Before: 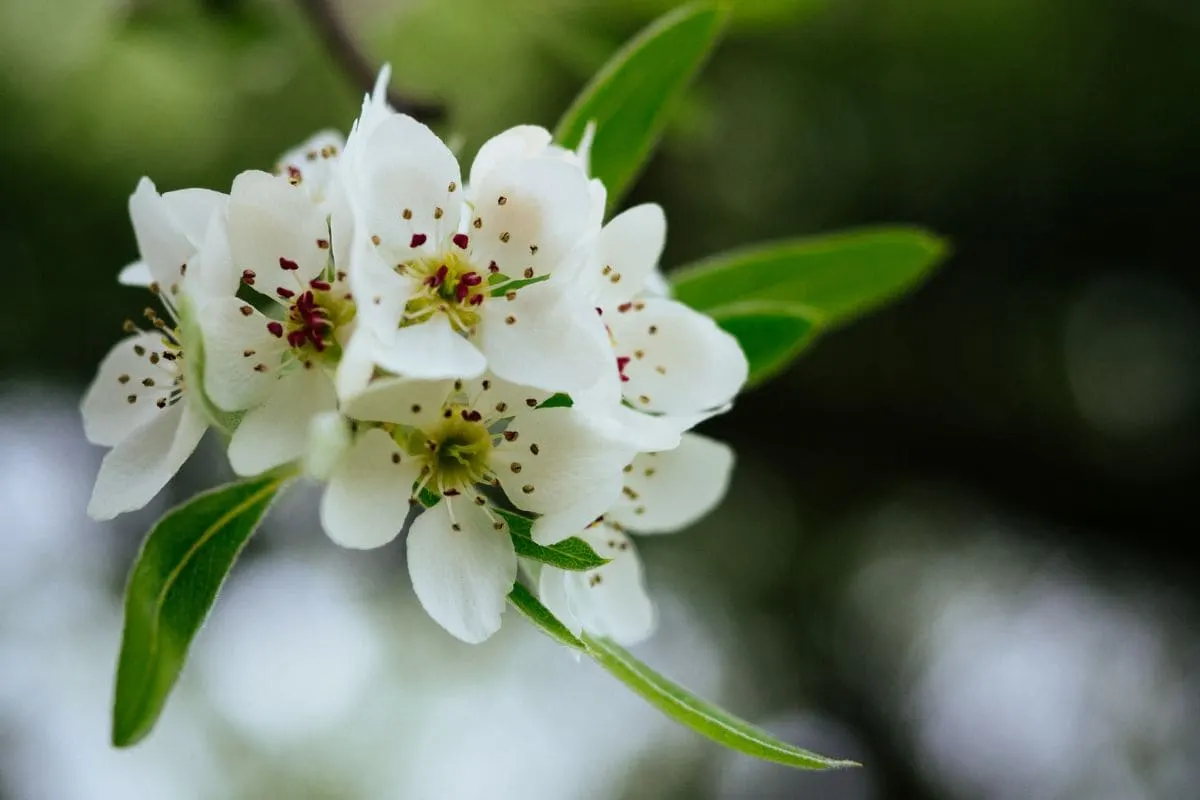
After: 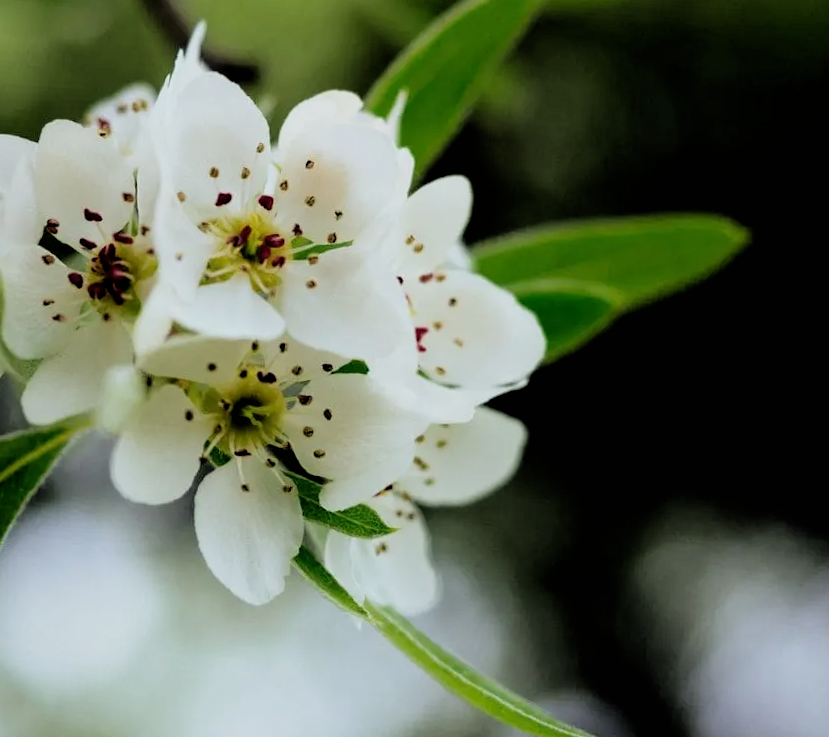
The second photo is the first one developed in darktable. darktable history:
shadows and highlights: radius 331.84, shadows 53.55, highlights -100, compress 94.63%, highlights color adjustment 73.23%, soften with gaussian
filmic rgb: black relative exposure -3.92 EV, white relative exposure 3.14 EV, hardness 2.87
crop and rotate: angle -3.27°, left 14.277%, top 0.028%, right 10.766%, bottom 0.028%
